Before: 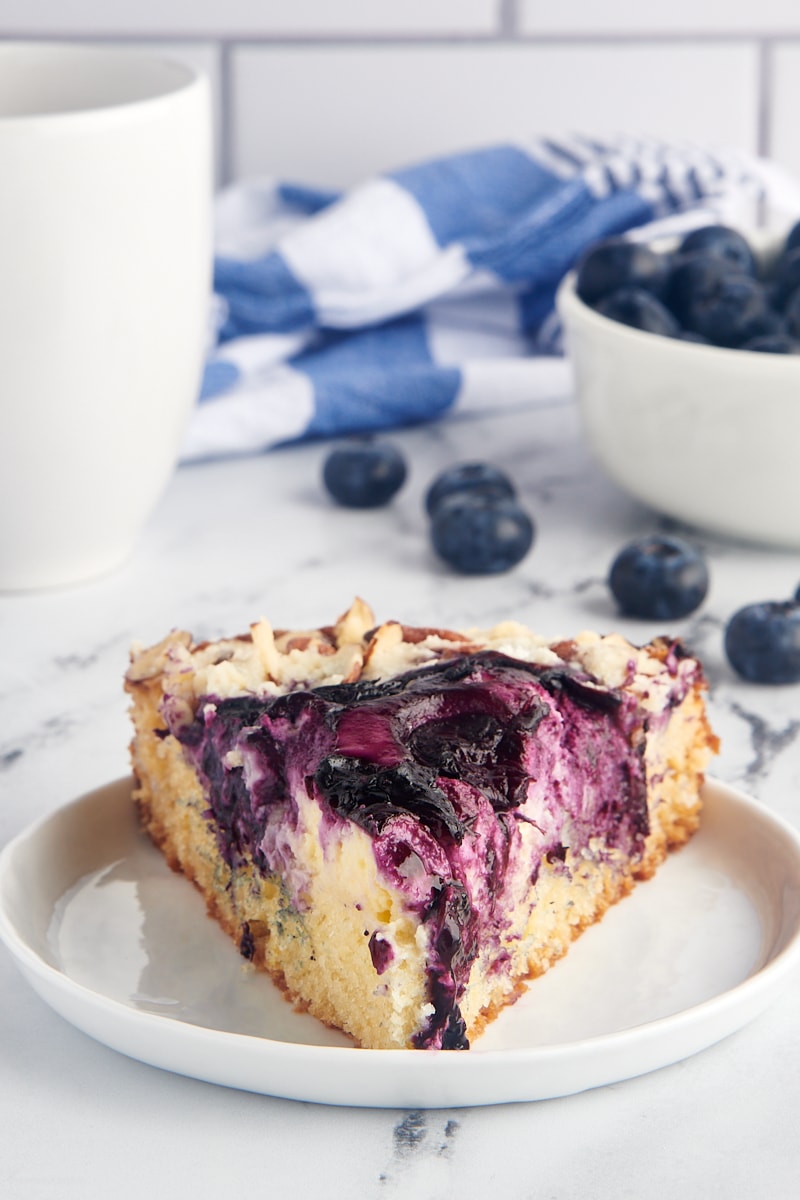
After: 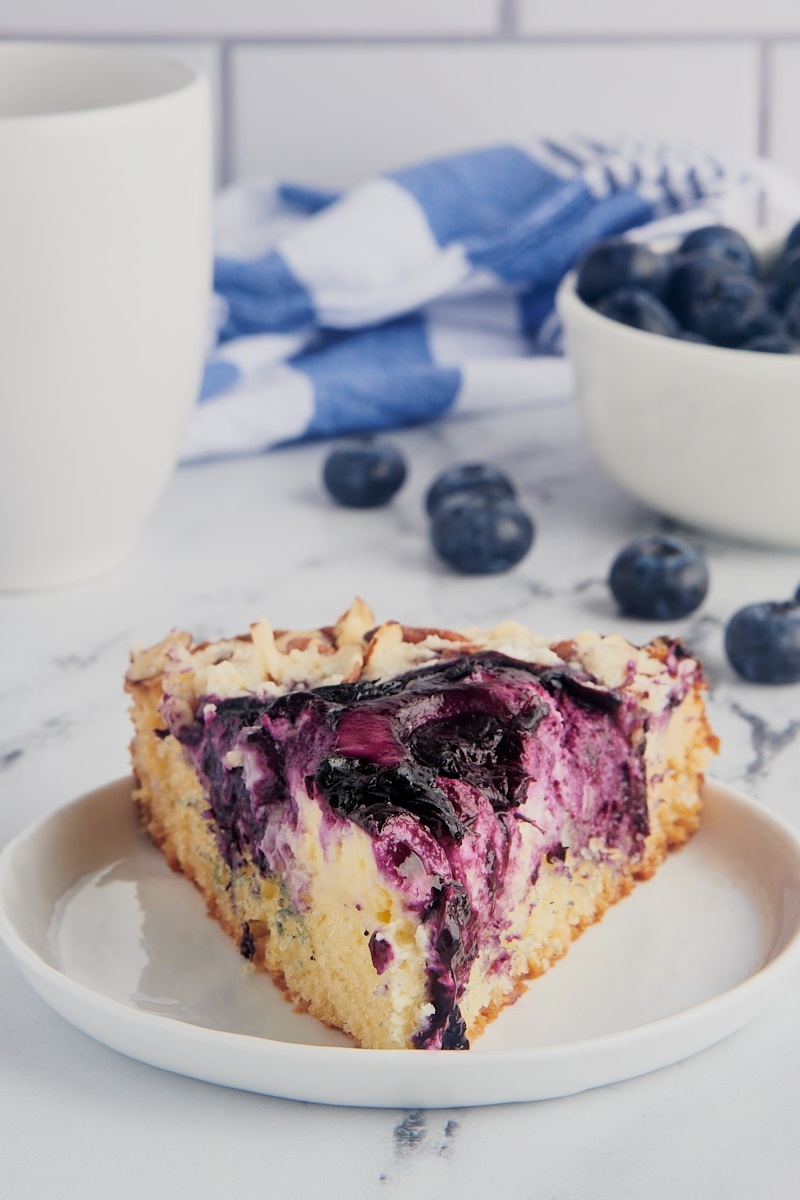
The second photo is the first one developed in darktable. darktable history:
filmic rgb: middle gray luminance 18.27%, black relative exposure -11.14 EV, white relative exposure 3.69 EV, target black luminance 0%, hardness 5.82, latitude 57.03%, contrast 0.964, shadows ↔ highlights balance 49.58%, color science v6 (2022)
